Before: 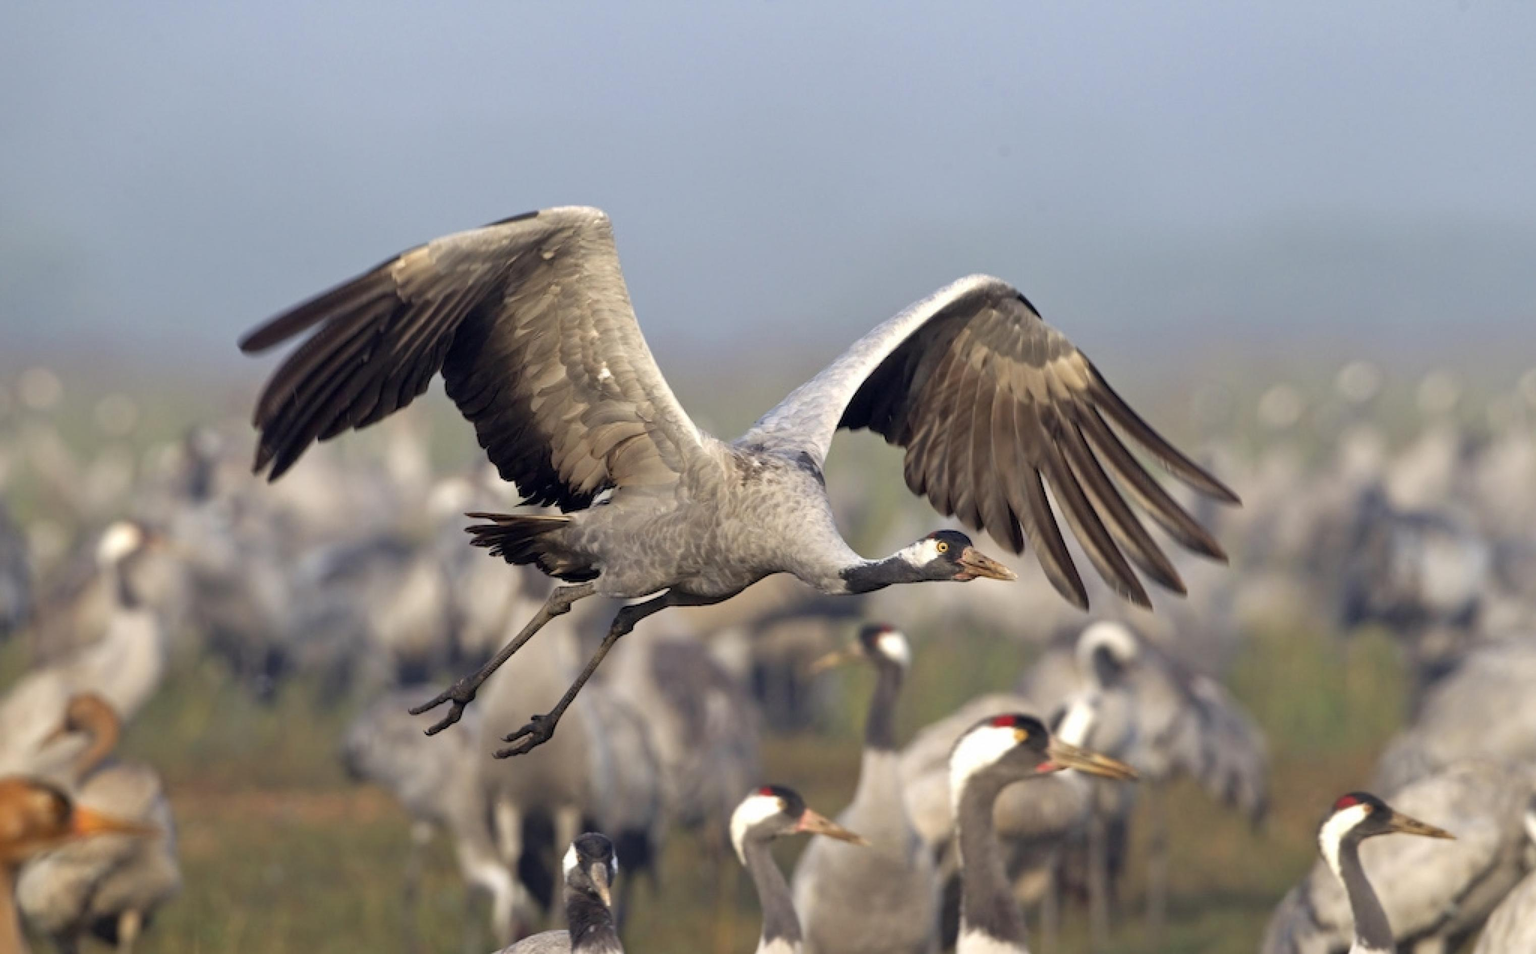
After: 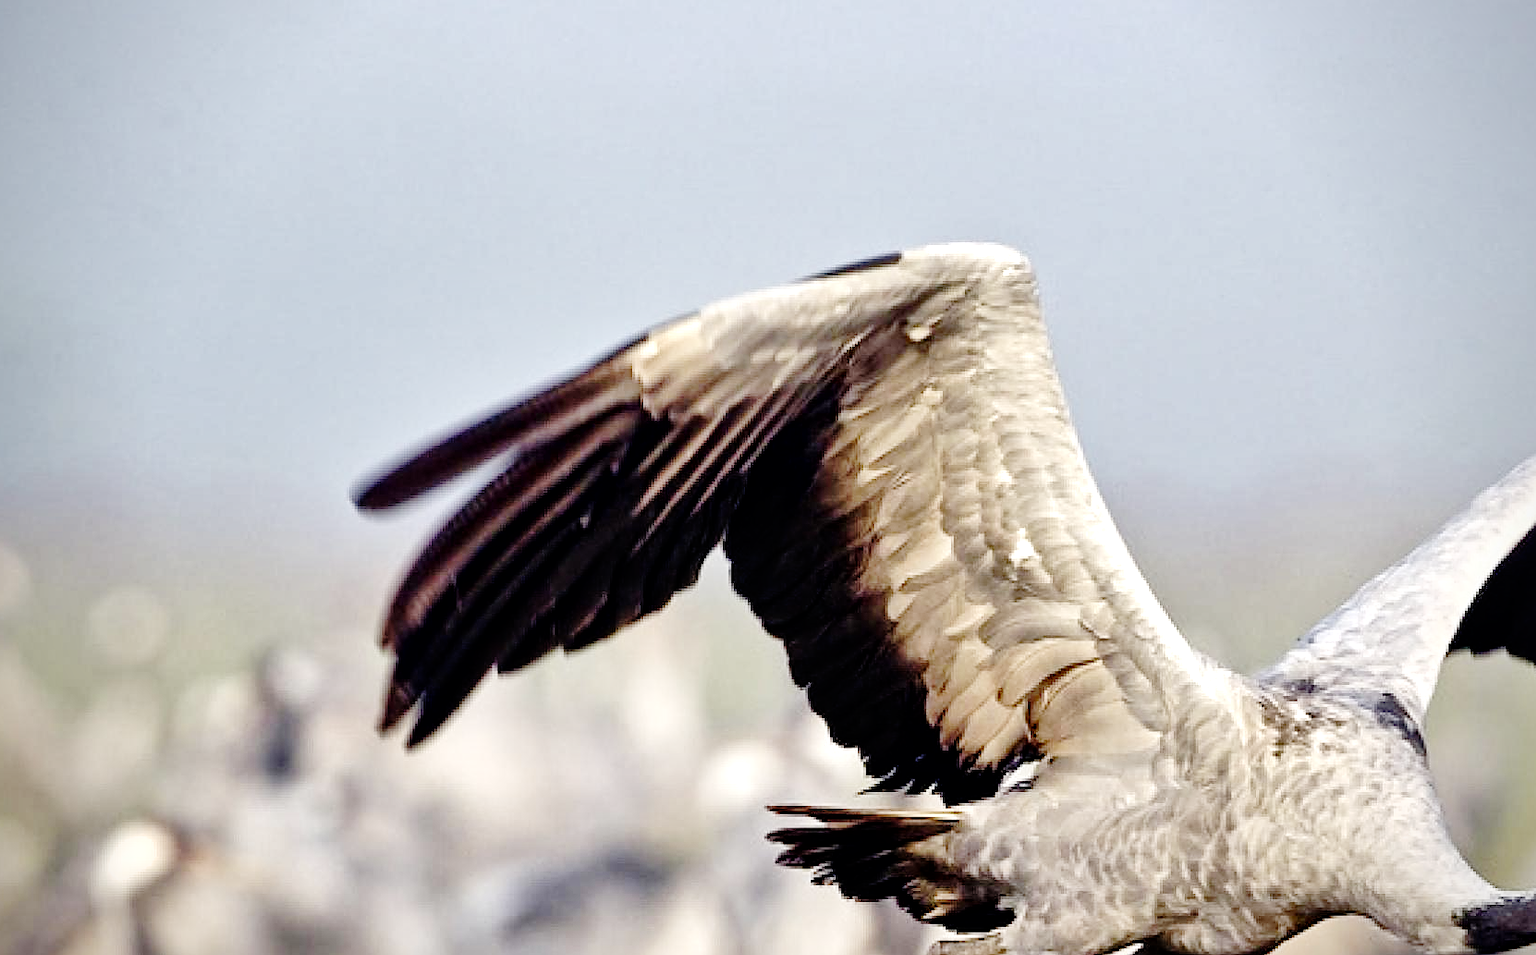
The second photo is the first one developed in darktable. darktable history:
crop and rotate: left 3.043%, top 7.678%, right 42.361%, bottom 37.638%
sharpen: on, module defaults
exposure: black level correction 0, exposure 0.499 EV, compensate highlight preservation false
vignetting: saturation 0.378, unbound false
shadows and highlights: low approximation 0.01, soften with gaussian
base curve: curves: ch0 [(0, 0) (0.036, 0.01) (0.123, 0.254) (0.258, 0.504) (0.507, 0.748) (1, 1)], preserve colors none
local contrast: mode bilateral grid, contrast 21, coarseness 20, detail 150%, midtone range 0.2
